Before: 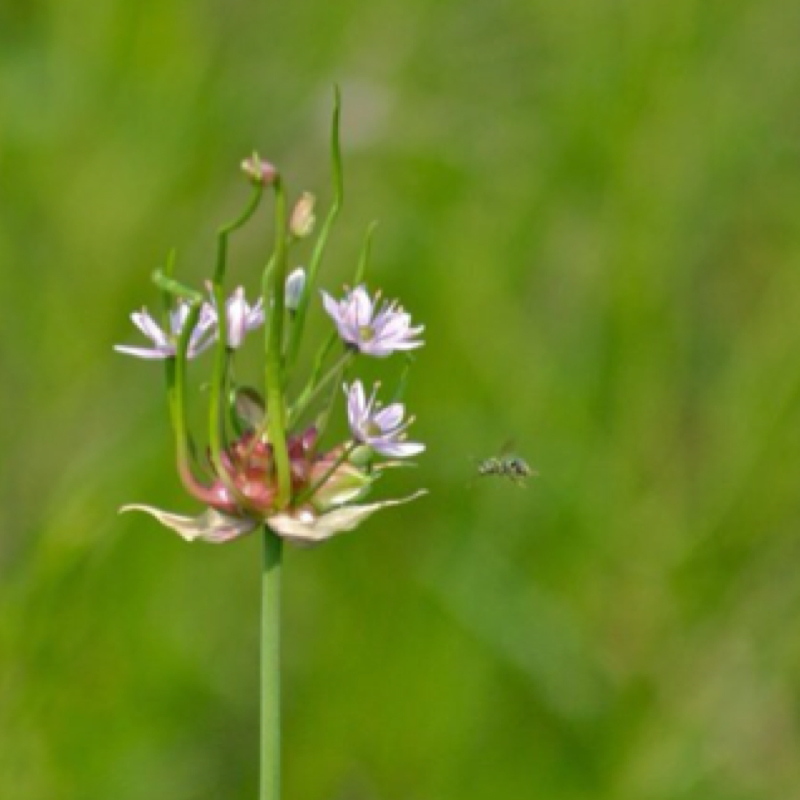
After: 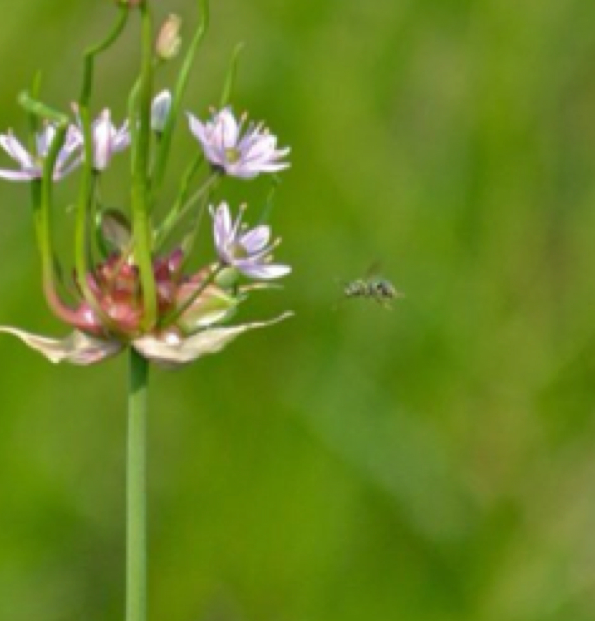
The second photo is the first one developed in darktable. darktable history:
crop: left 16.868%, top 22.371%, right 8.756%
color correction: highlights b* -0.012
